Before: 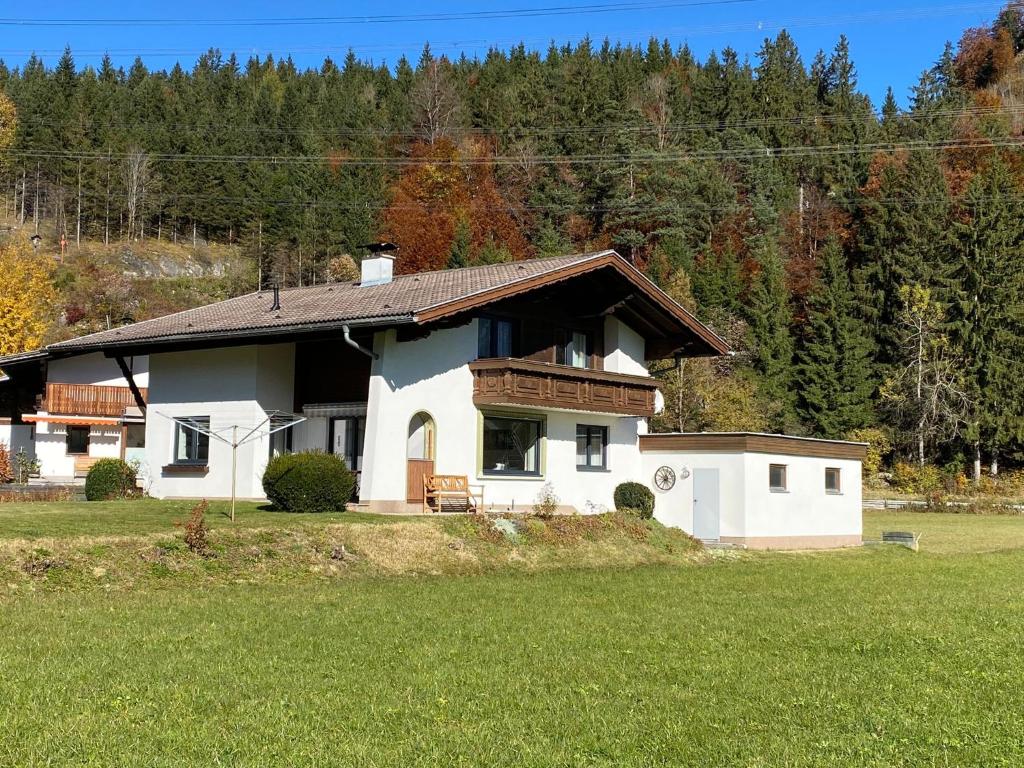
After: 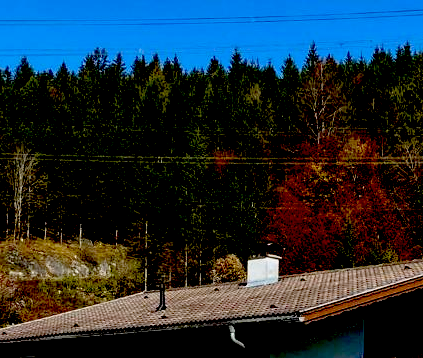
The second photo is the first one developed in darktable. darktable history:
exposure: black level correction 0.1, exposure -0.084 EV, compensate highlight preservation false
crop and rotate: left 11.146%, top 0.068%, right 47.525%, bottom 53.299%
